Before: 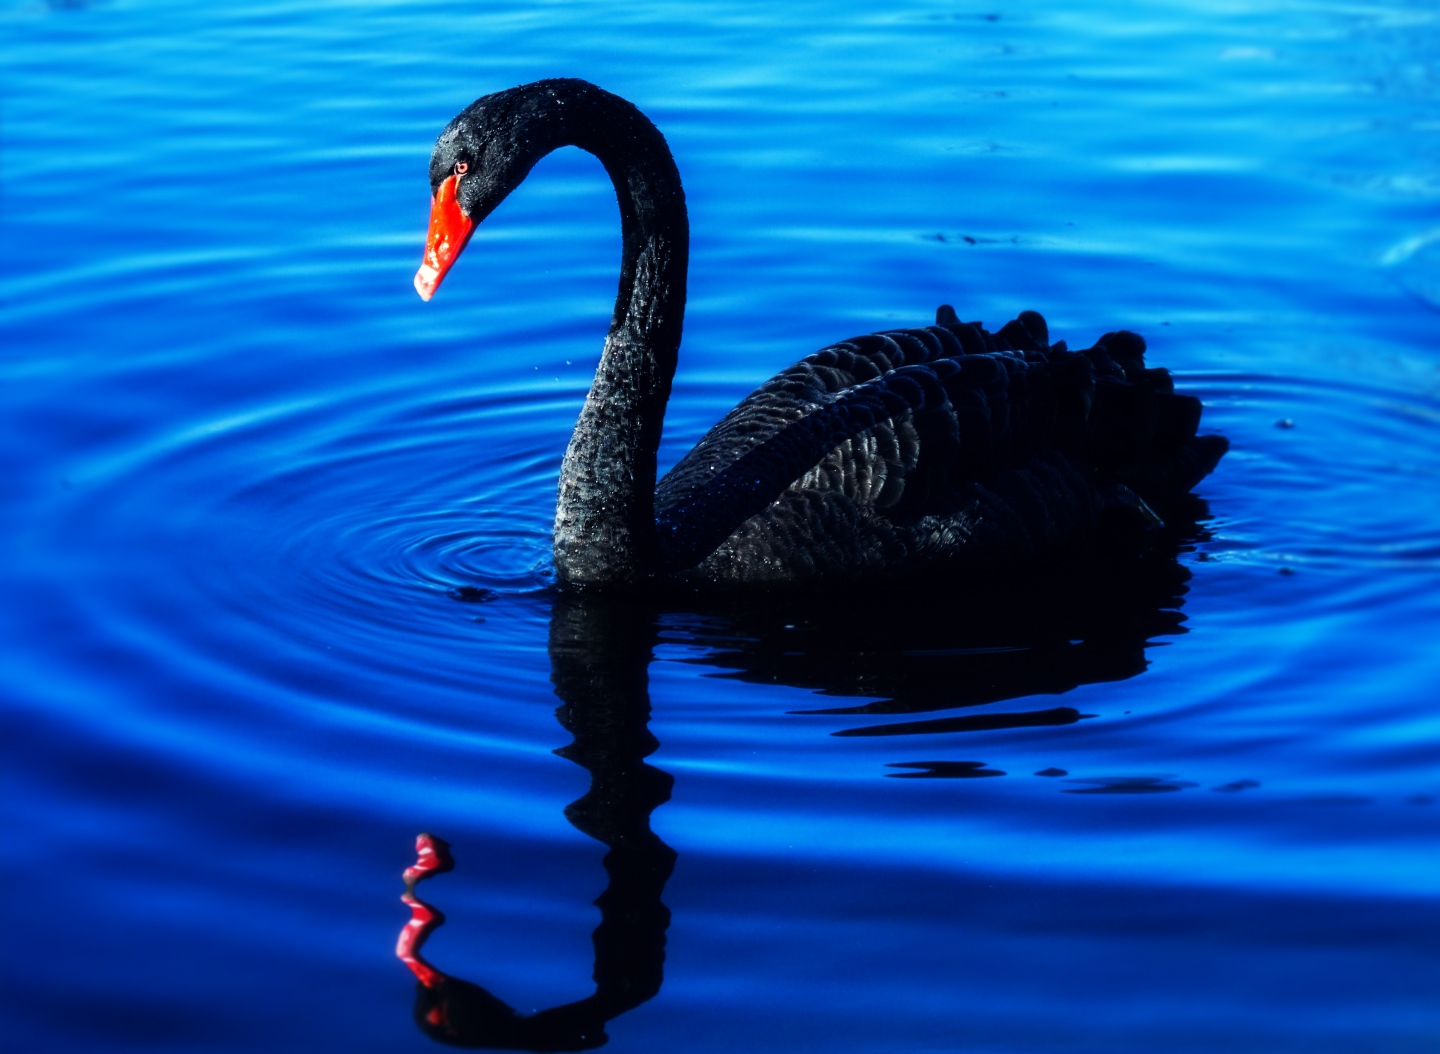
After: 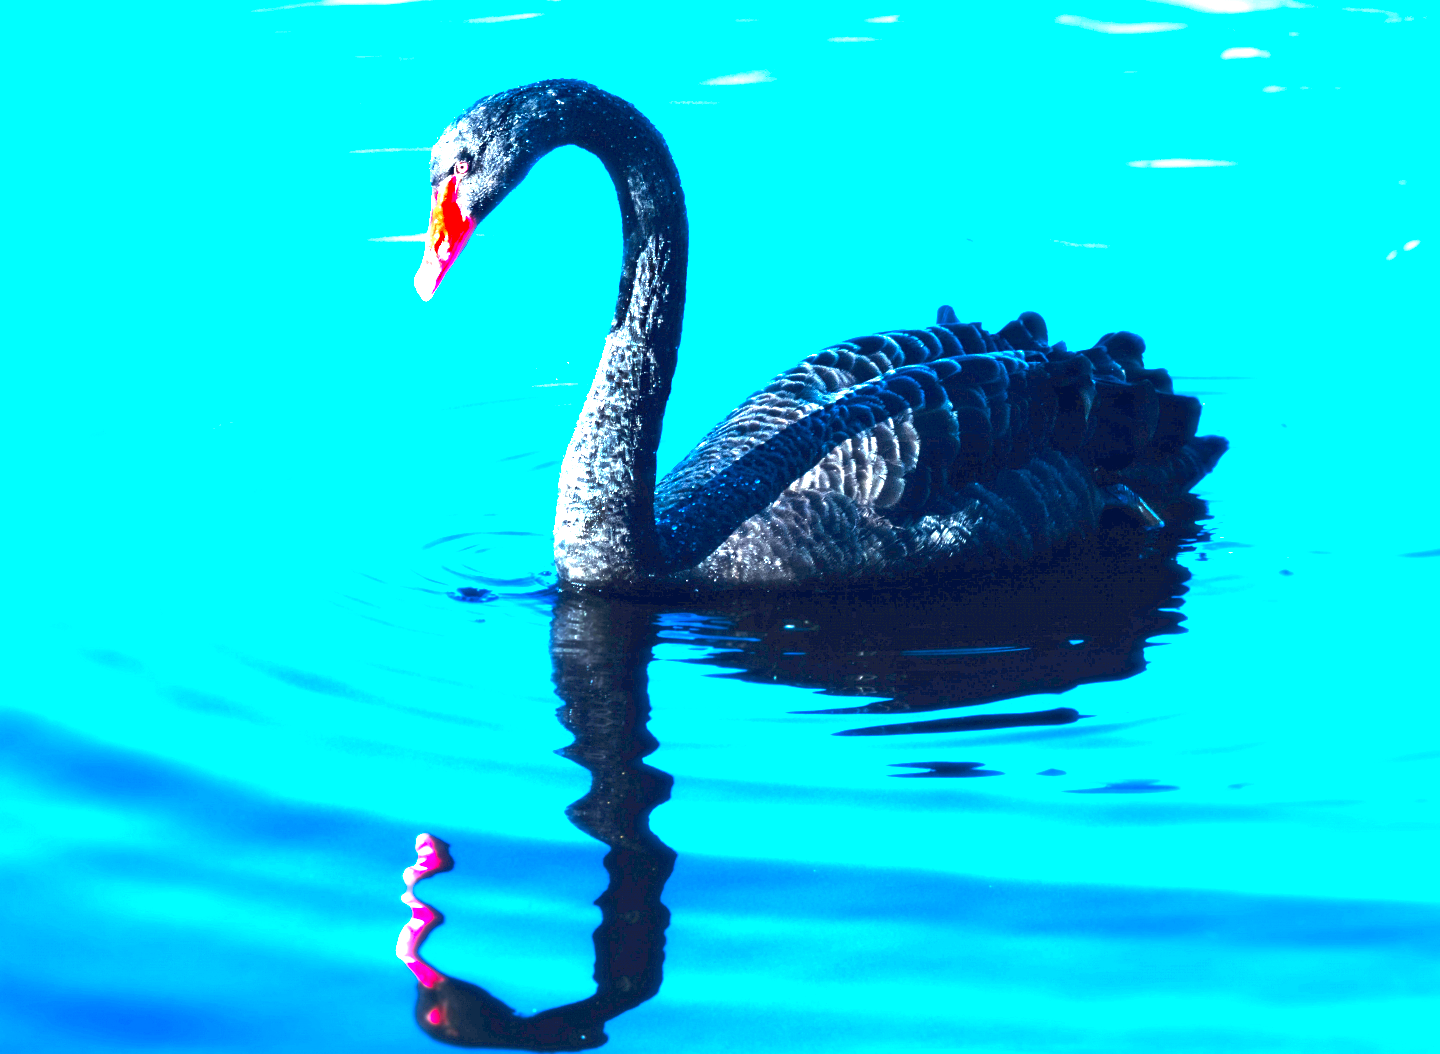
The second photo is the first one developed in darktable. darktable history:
color zones: curves: ch1 [(0.235, 0.558) (0.75, 0.5)]; ch2 [(0.25, 0.462) (0.749, 0.457)], mix 40.67%
exposure: black level correction 0, exposure 4 EV, compensate exposure bias true, compensate highlight preservation false
